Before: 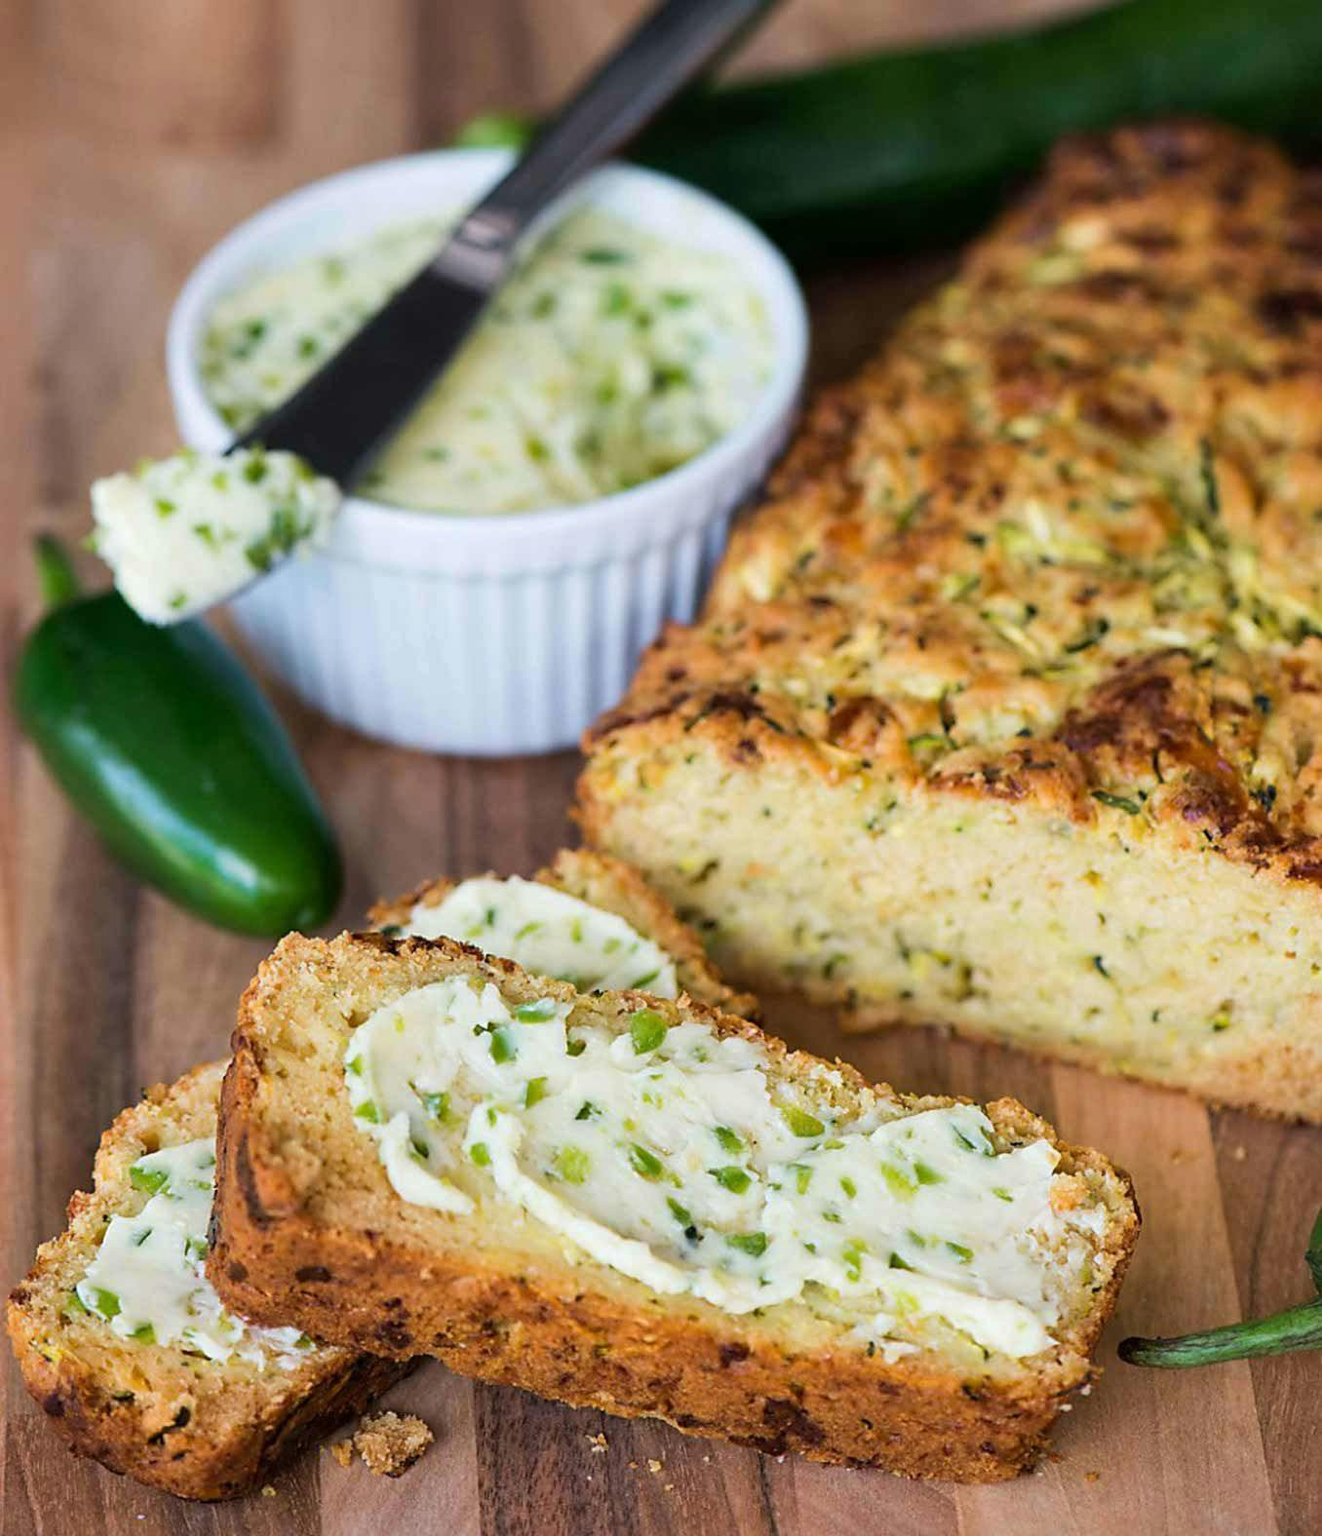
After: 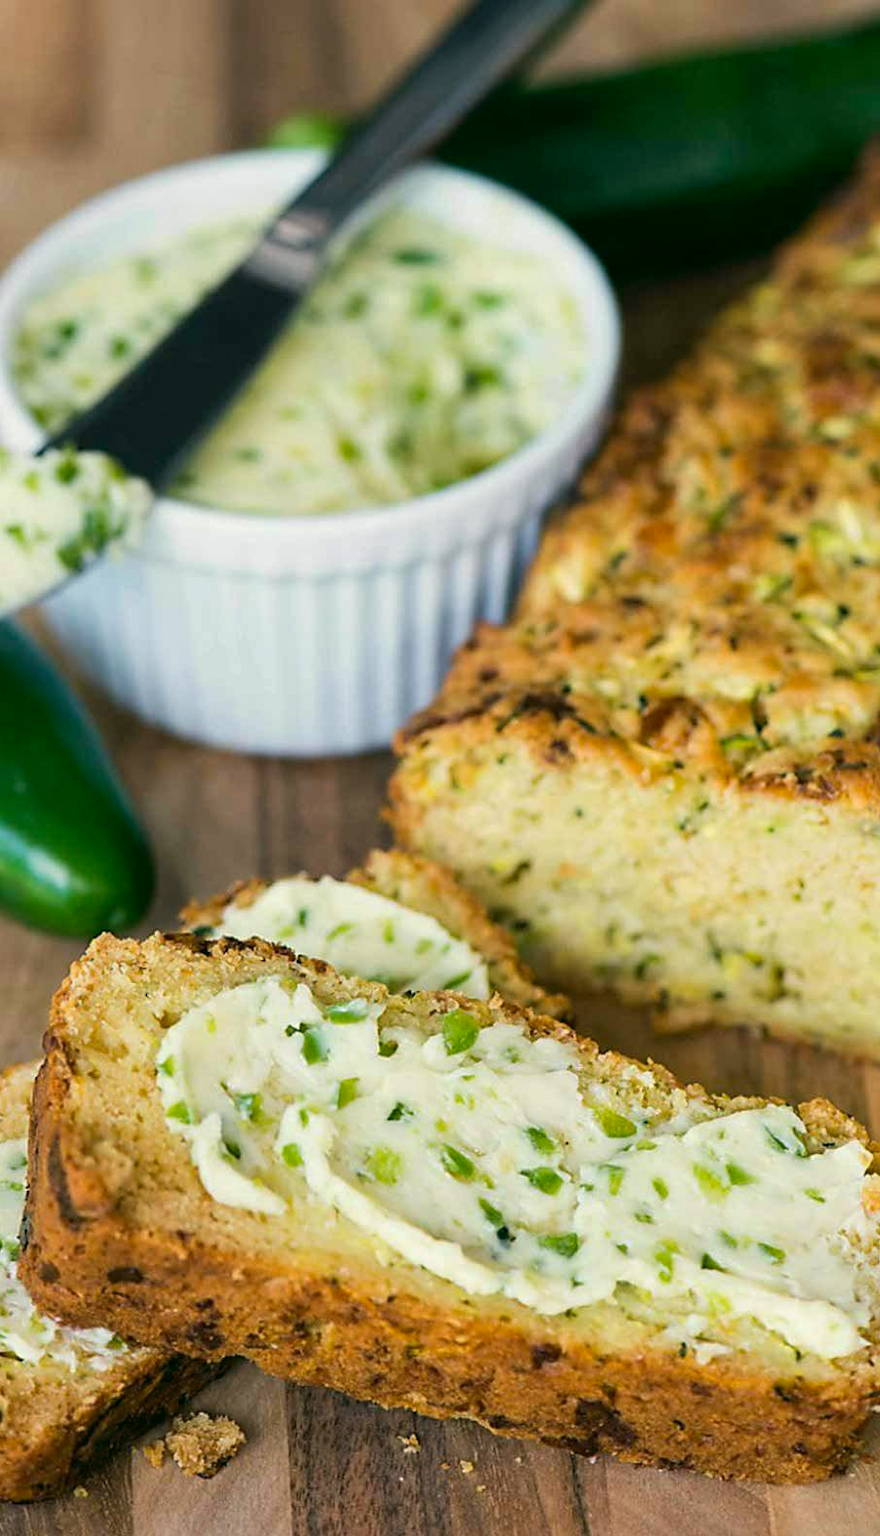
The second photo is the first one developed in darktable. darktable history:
crop and rotate: left 14.292%, right 19.041%
color correction: highlights a* -0.482, highlights b* 9.48, shadows a* -9.48, shadows b* 0.803
